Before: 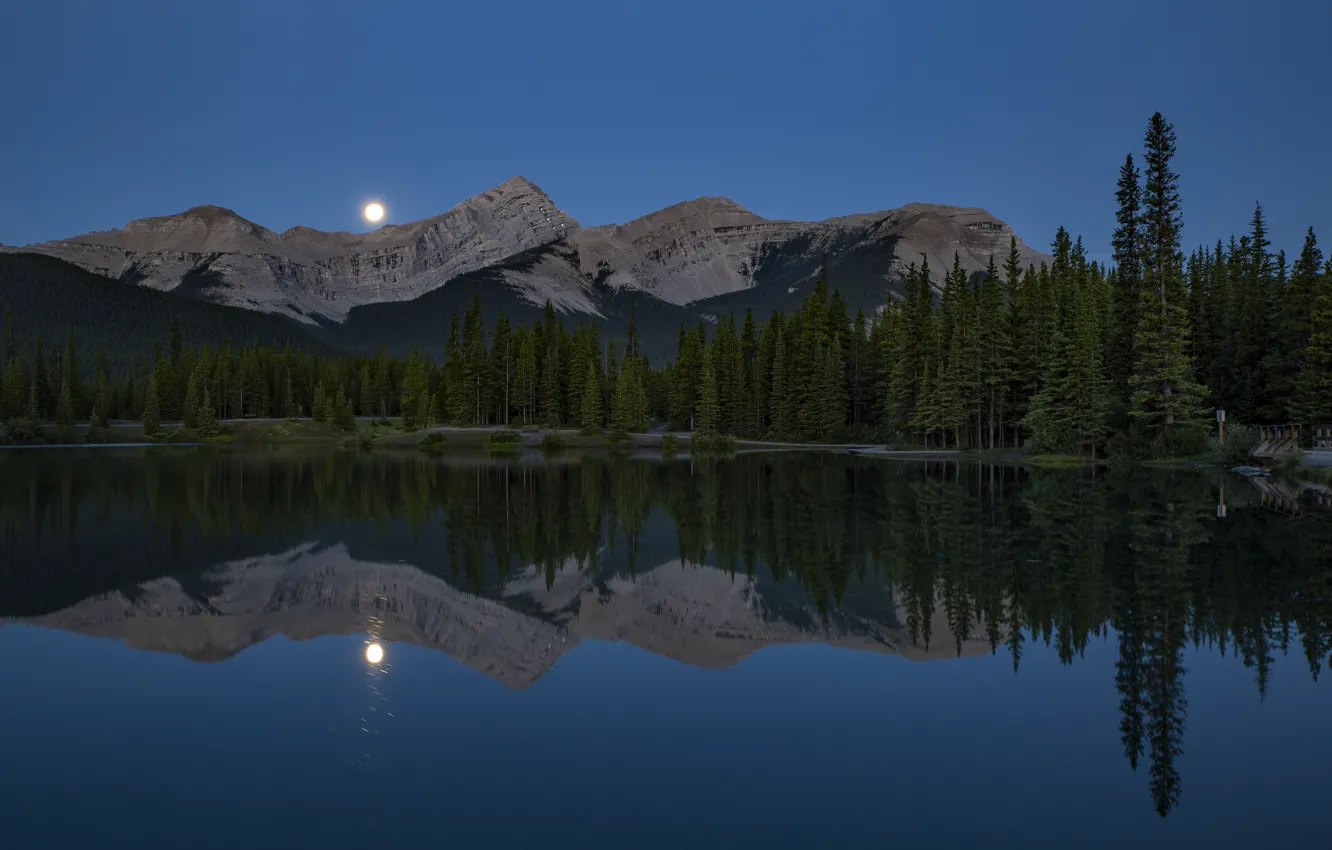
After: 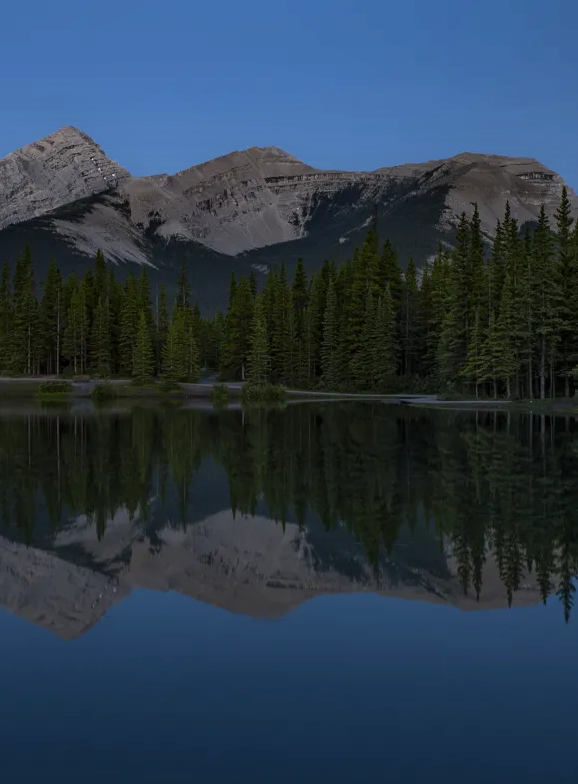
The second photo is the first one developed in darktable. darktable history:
crop: left 33.768%, top 5.958%, right 22.817%
tone equalizer: -8 EV 0 EV, -7 EV -0.001 EV, -6 EV 0.002 EV, -5 EV -0.046 EV, -4 EV -0.151 EV, -3 EV -0.144 EV, -2 EV 0.255 EV, -1 EV 0.721 EV, +0 EV 0.47 EV
